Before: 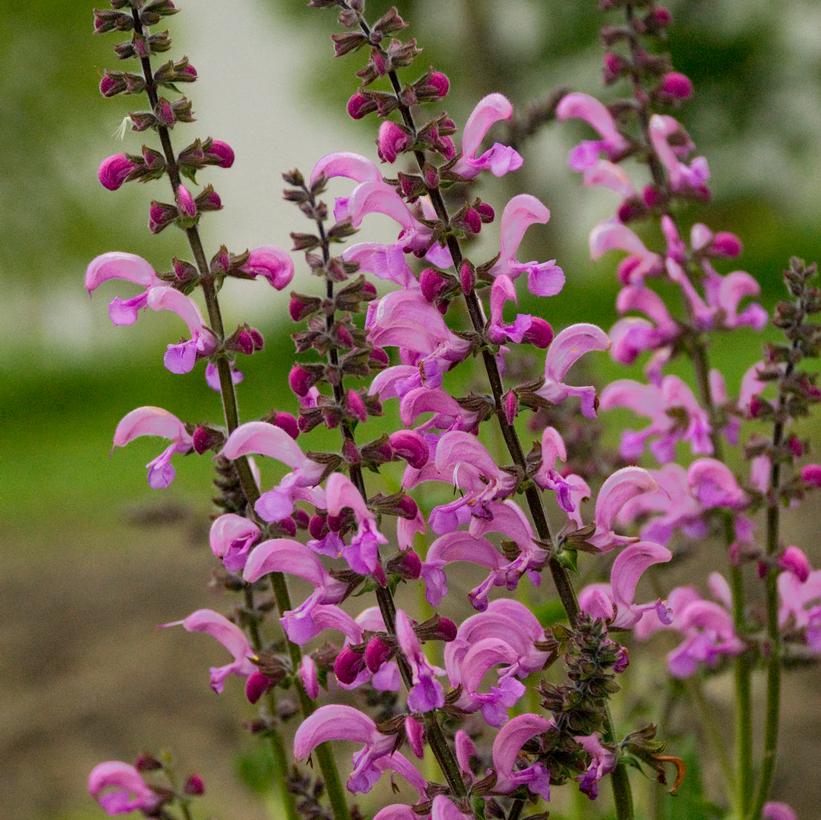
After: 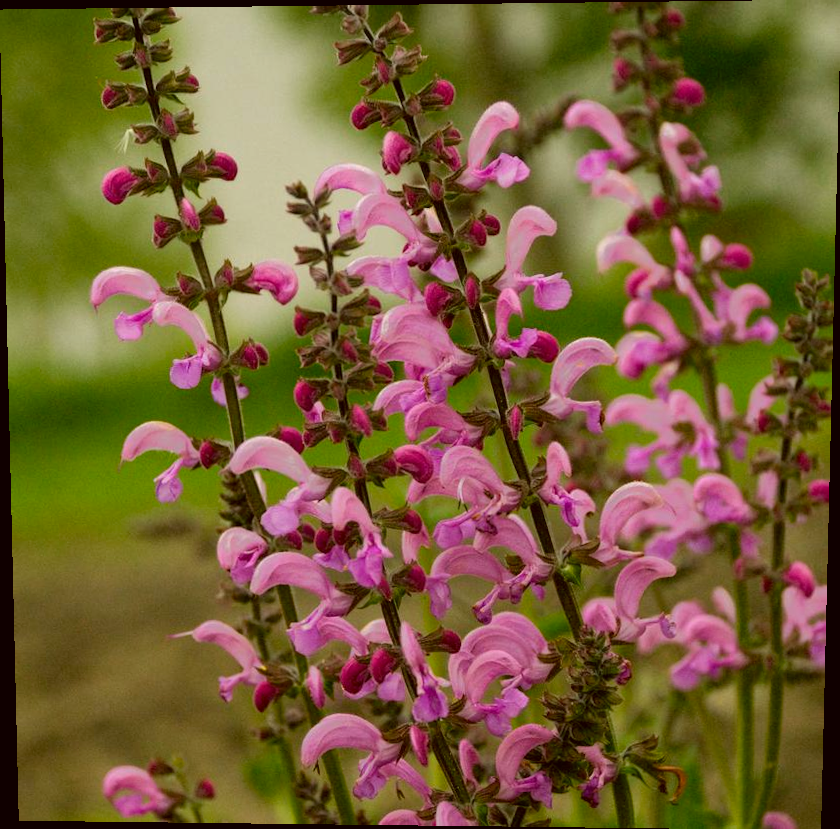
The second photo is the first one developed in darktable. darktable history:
rotate and perspective: lens shift (vertical) 0.048, lens shift (horizontal) -0.024, automatic cropping off
color correction: highlights a* -1.43, highlights b* 10.12, shadows a* 0.395, shadows b* 19.35
tone equalizer: on, module defaults
